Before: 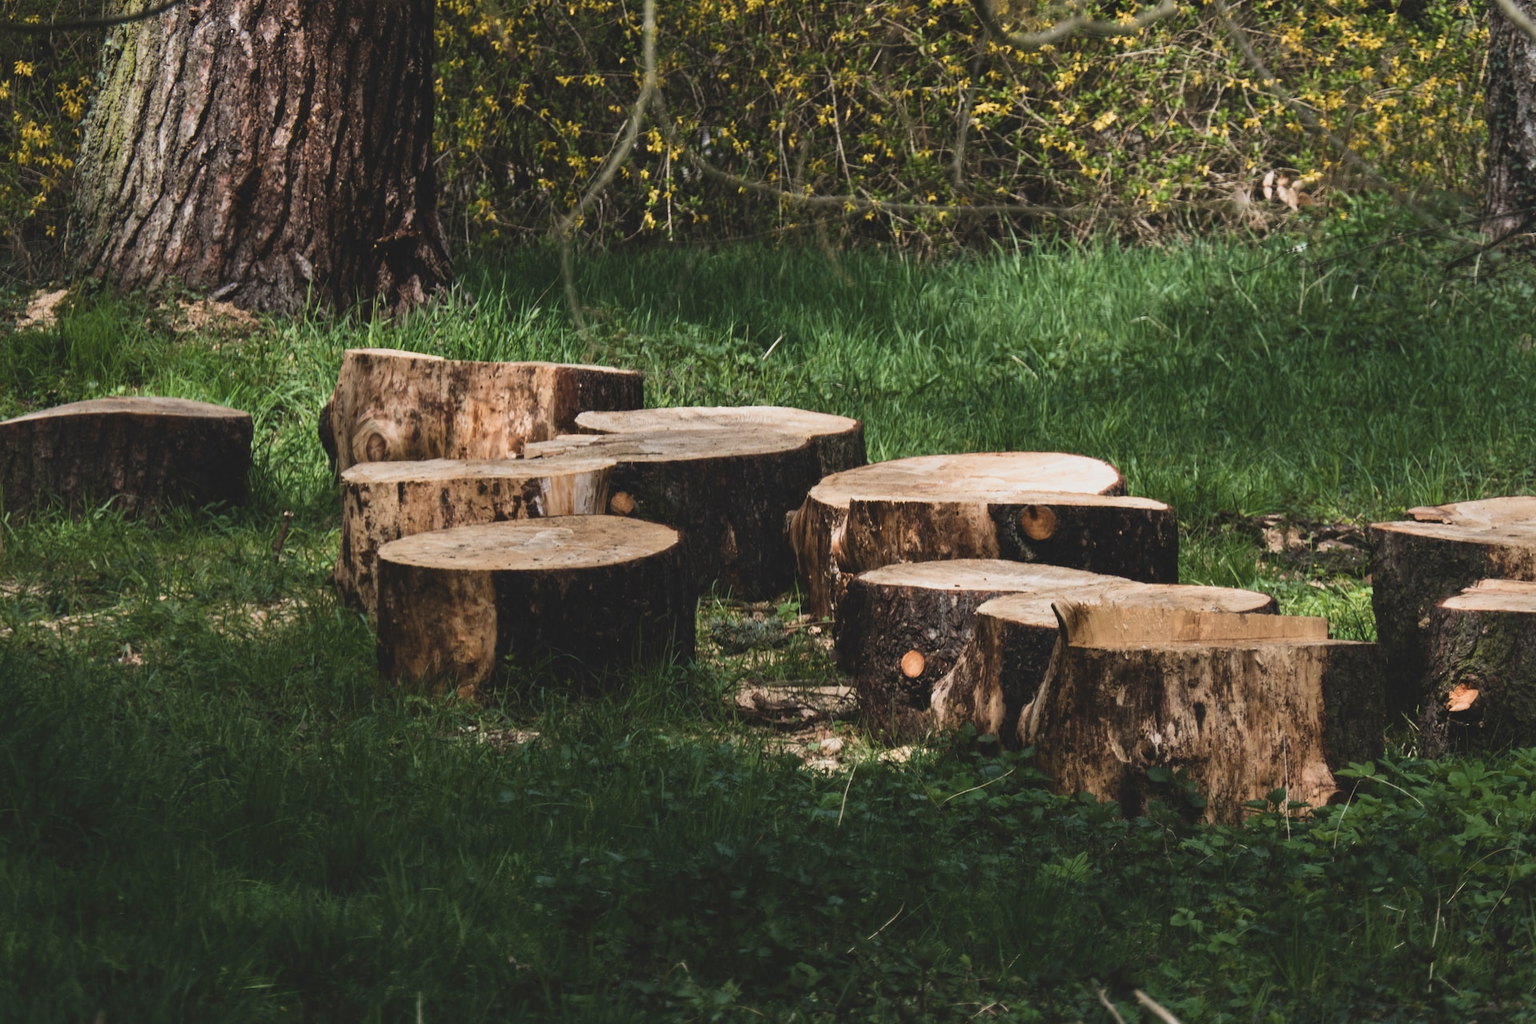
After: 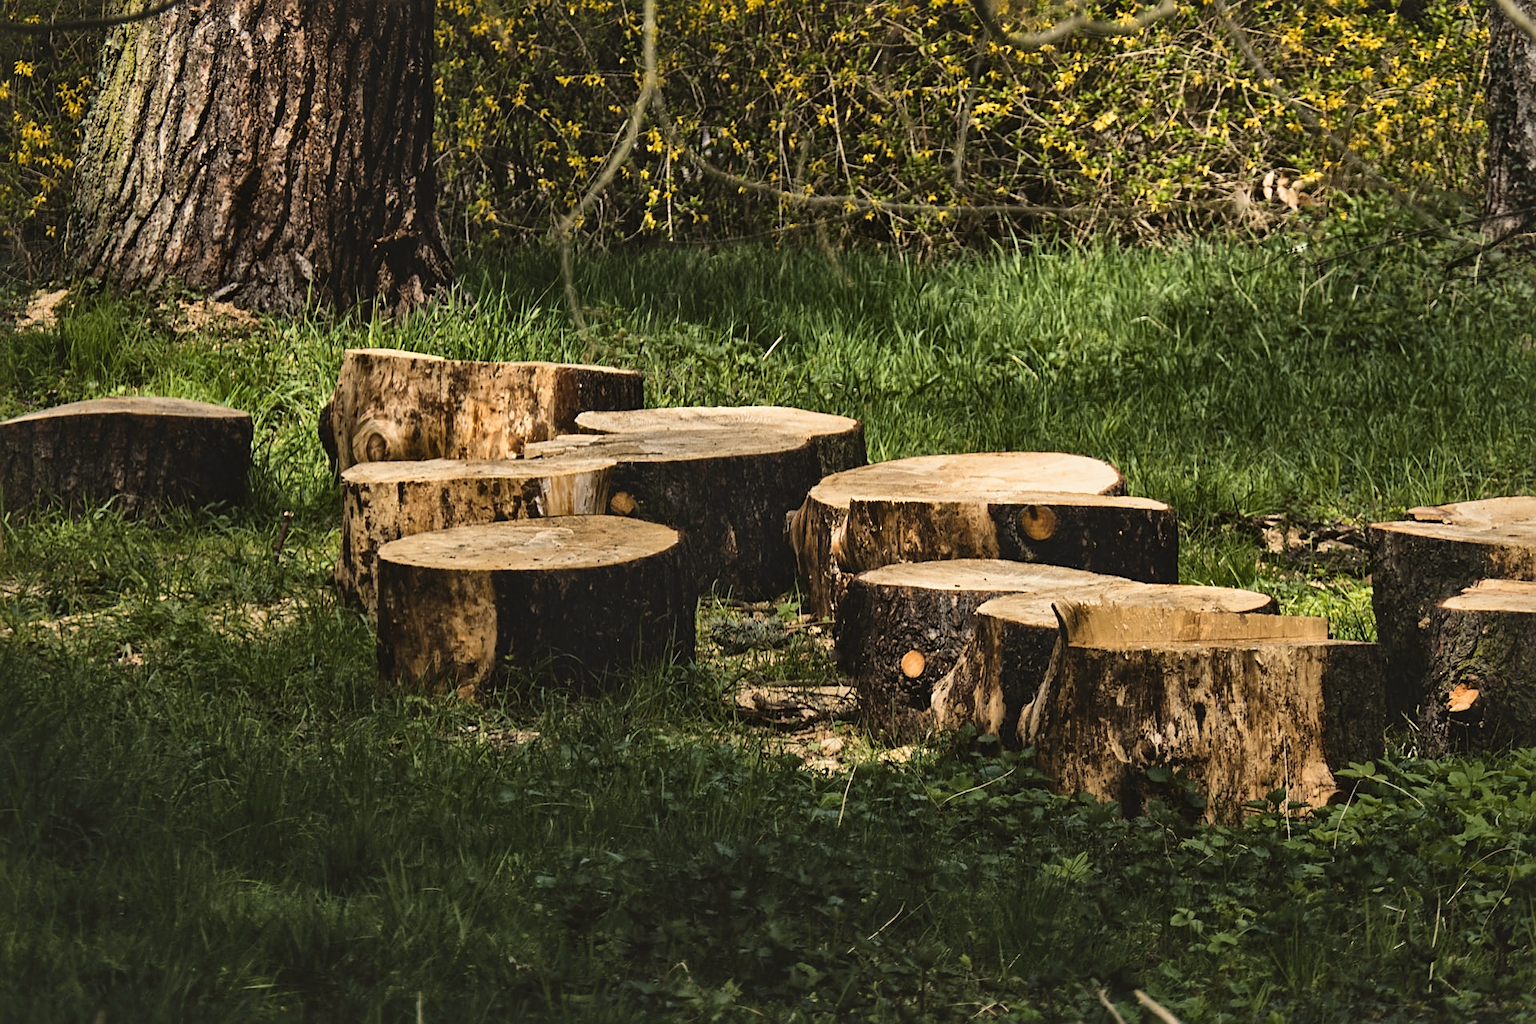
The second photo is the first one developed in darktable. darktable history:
color contrast: green-magenta contrast 0.85, blue-yellow contrast 1.25, unbound 0
white balance: red 1.045, blue 0.932
sharpen: on, module defaults
local contrast: mode bilateral grid, contrast 20, coarseness 50, detail 171%, midtone range 0.2
